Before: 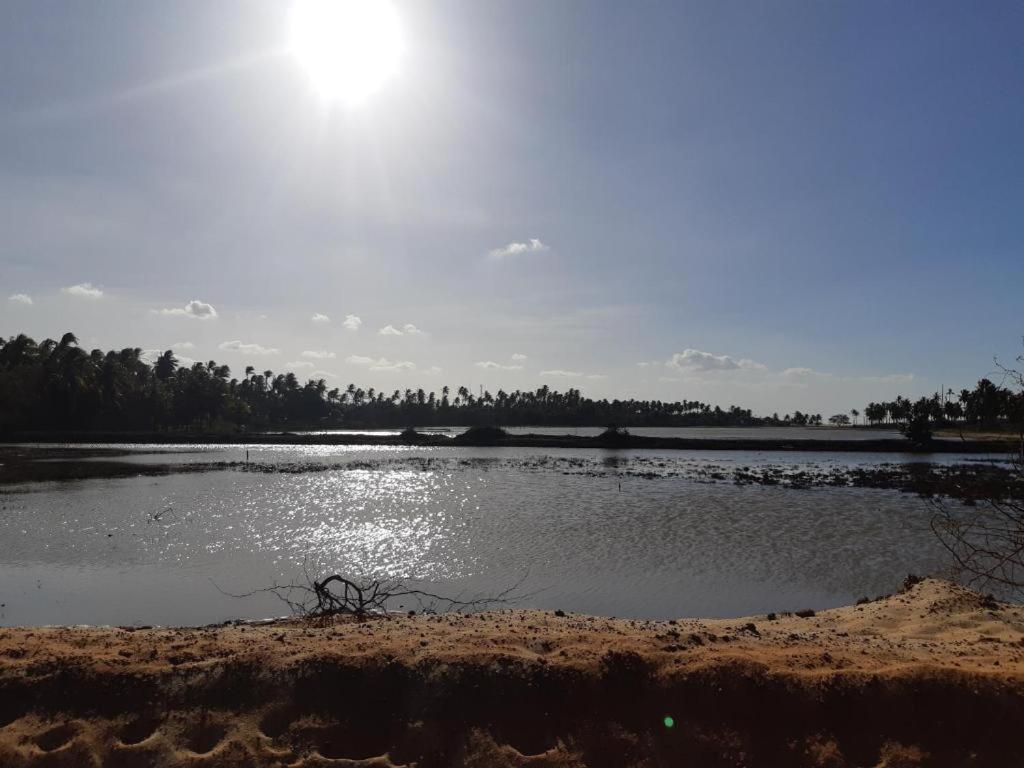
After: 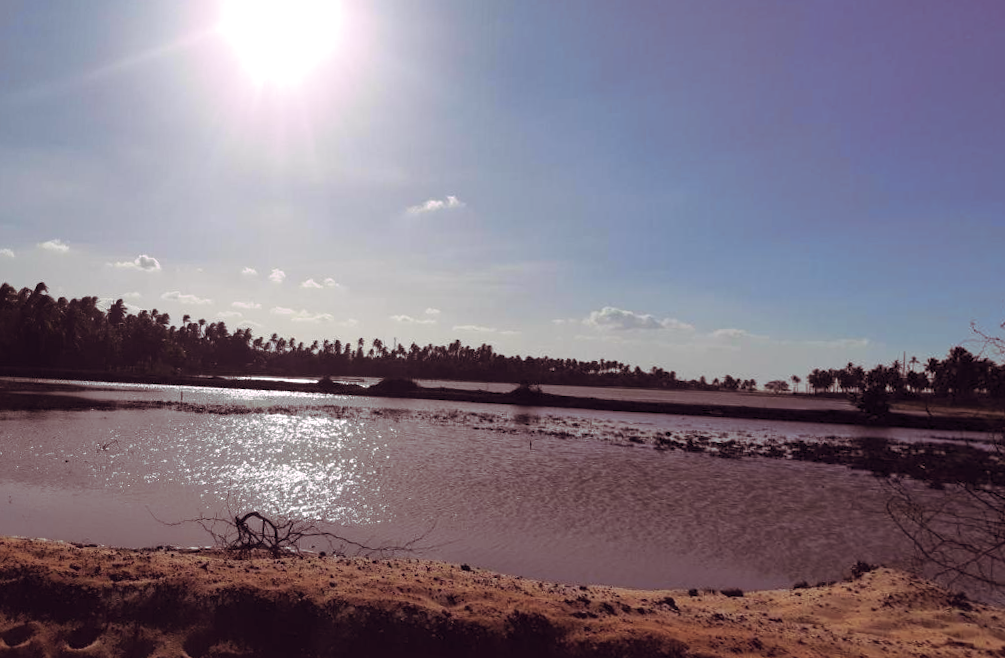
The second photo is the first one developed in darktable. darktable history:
rotate and perspective: rotation 1.69°, lens shift (vertical) -0.023, lens shift (horizontal) -0.291, crop left 0.025, crop right 0.988, crop top 0.092, crop bottom 0.842
split-toning: highlights › hue 298.8°, highlights › saturation 0.73, compress 41.76%
exposure: black level correction 0.001, exposure 0.191 EV, compensate highlight preservation false
color balance rgb: shadows lift › hue 87.51°, highlights gain › chroma 0.68%, highlights gain › hue 55.1°, global offset › chroma 0.13%, global offset › hue 253.66°, linear chroma grading › global chroma 0.5%, perceptual saturation grading › global saturation 16.38%
